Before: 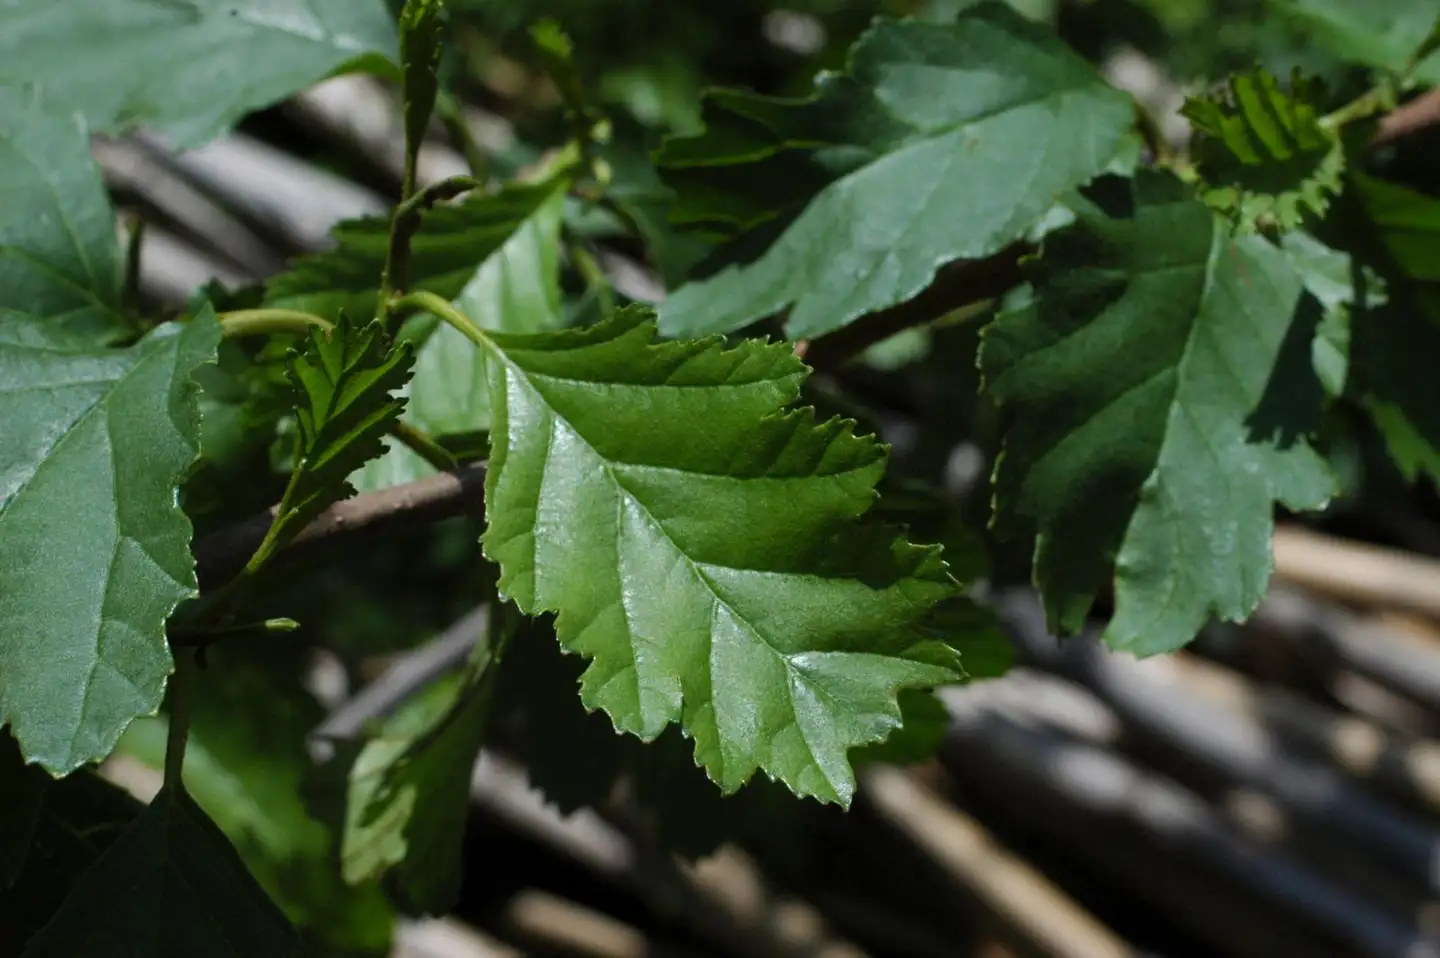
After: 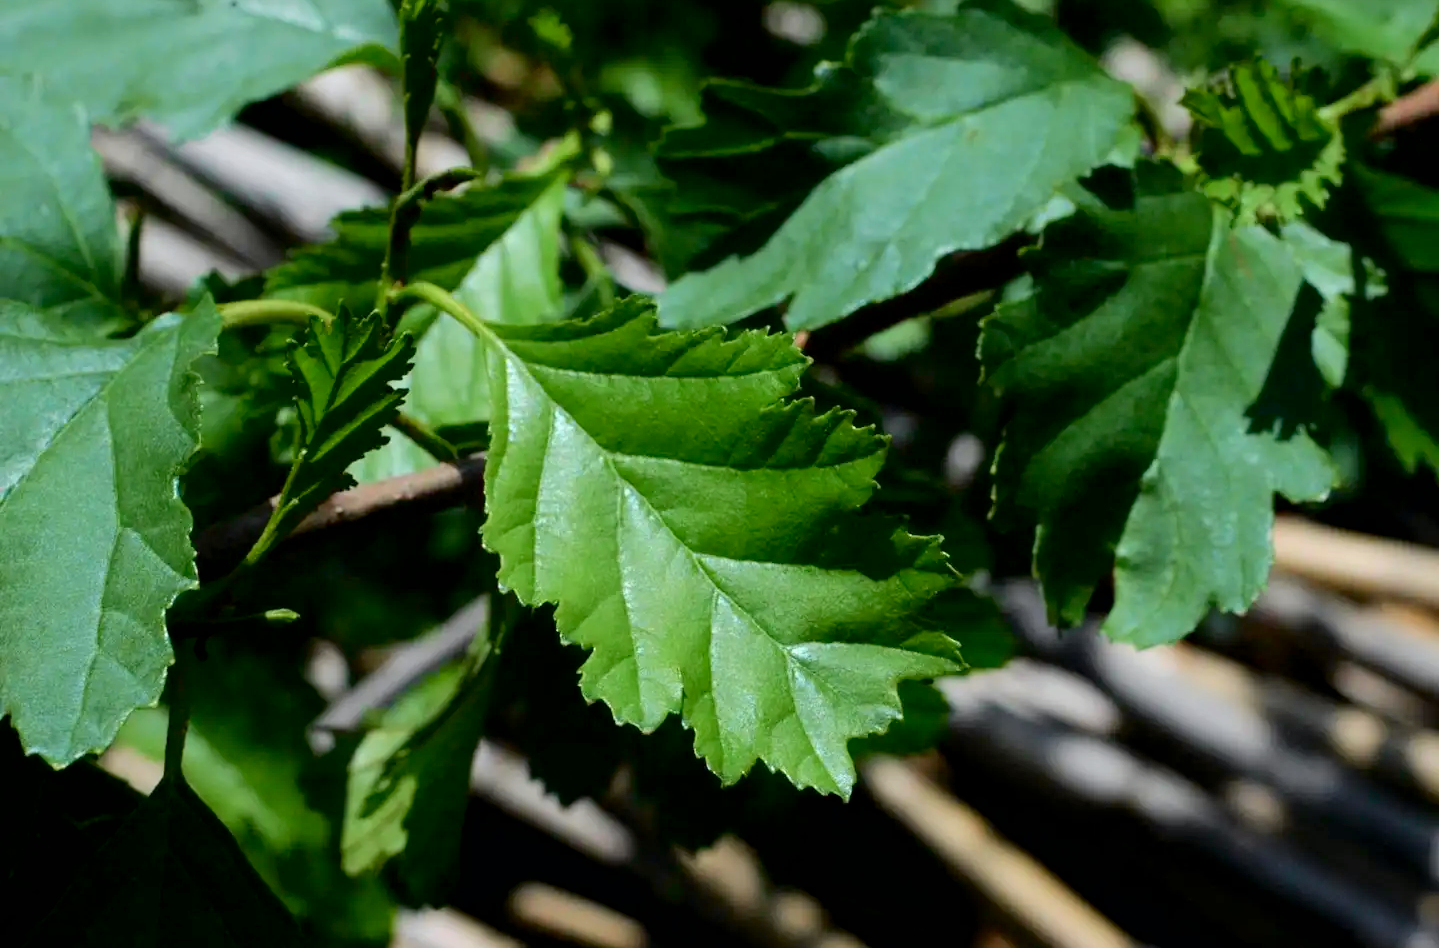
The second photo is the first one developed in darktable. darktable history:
crop: top 1.006%, right 0.057%
exposure: black level correction 0.005, exposure 0.016 EV, compensate highlight preservation false
tone curve: curves: ch0 [(0, 0) (0.051, 0.047) (0.102, 0.099) (0.228, 0.275) (0.432, 0.535) (0.695, 0.778) (0.908, 0.946) (1, 1)]; ch1 [(0, 0) (0.339, 0.298) (0.402, 0.363) (0.453, 0.421) (0.483, 0.469) (0.494, 0.493) (0.504, 0.501) (0.527, 0.538) (0.563, 0.595) (0.597, 0.632) (1, 1)]; ch2 [(0, 0) (0.48, 0.48) (0.504, 0.5) (0.539, 0.554) (0.59, 0.63) (0.642, 0.684) (0.824, 0.815) (1, 1)], color space Lab, independent channels, preserve colors none
